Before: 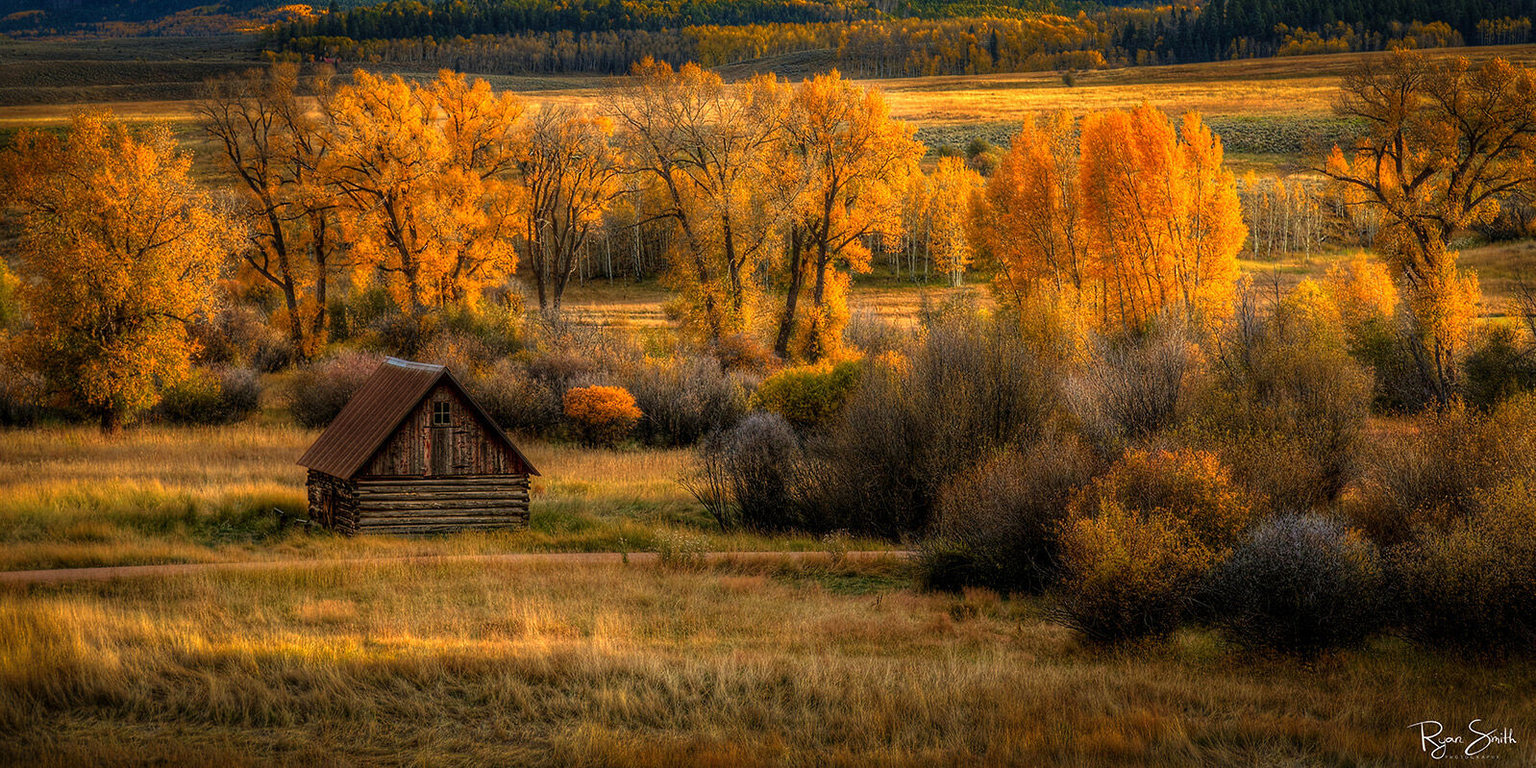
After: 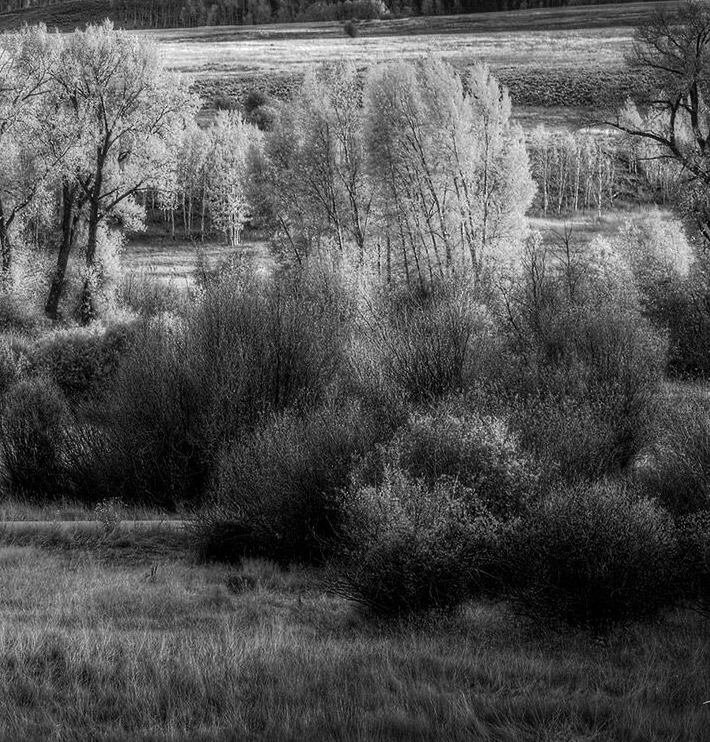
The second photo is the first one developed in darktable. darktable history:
monochrome: on, module defaults
crop: left 47.628%, top 6.643%, right 7.874%
tone equalizer: -8 EV -0.417 EV, -7 EV -0.389 EV, -6 EV -0.333 EV, -5 EV -0.222 EV, -3 EV 0.222 EV, -2 EV 0.333 EV, -1 EV 0.389 EV, +0 EV 0.417 EV, edges refinement/feathering 500, mask exposure compensation -1.57 EV, preserve details no
